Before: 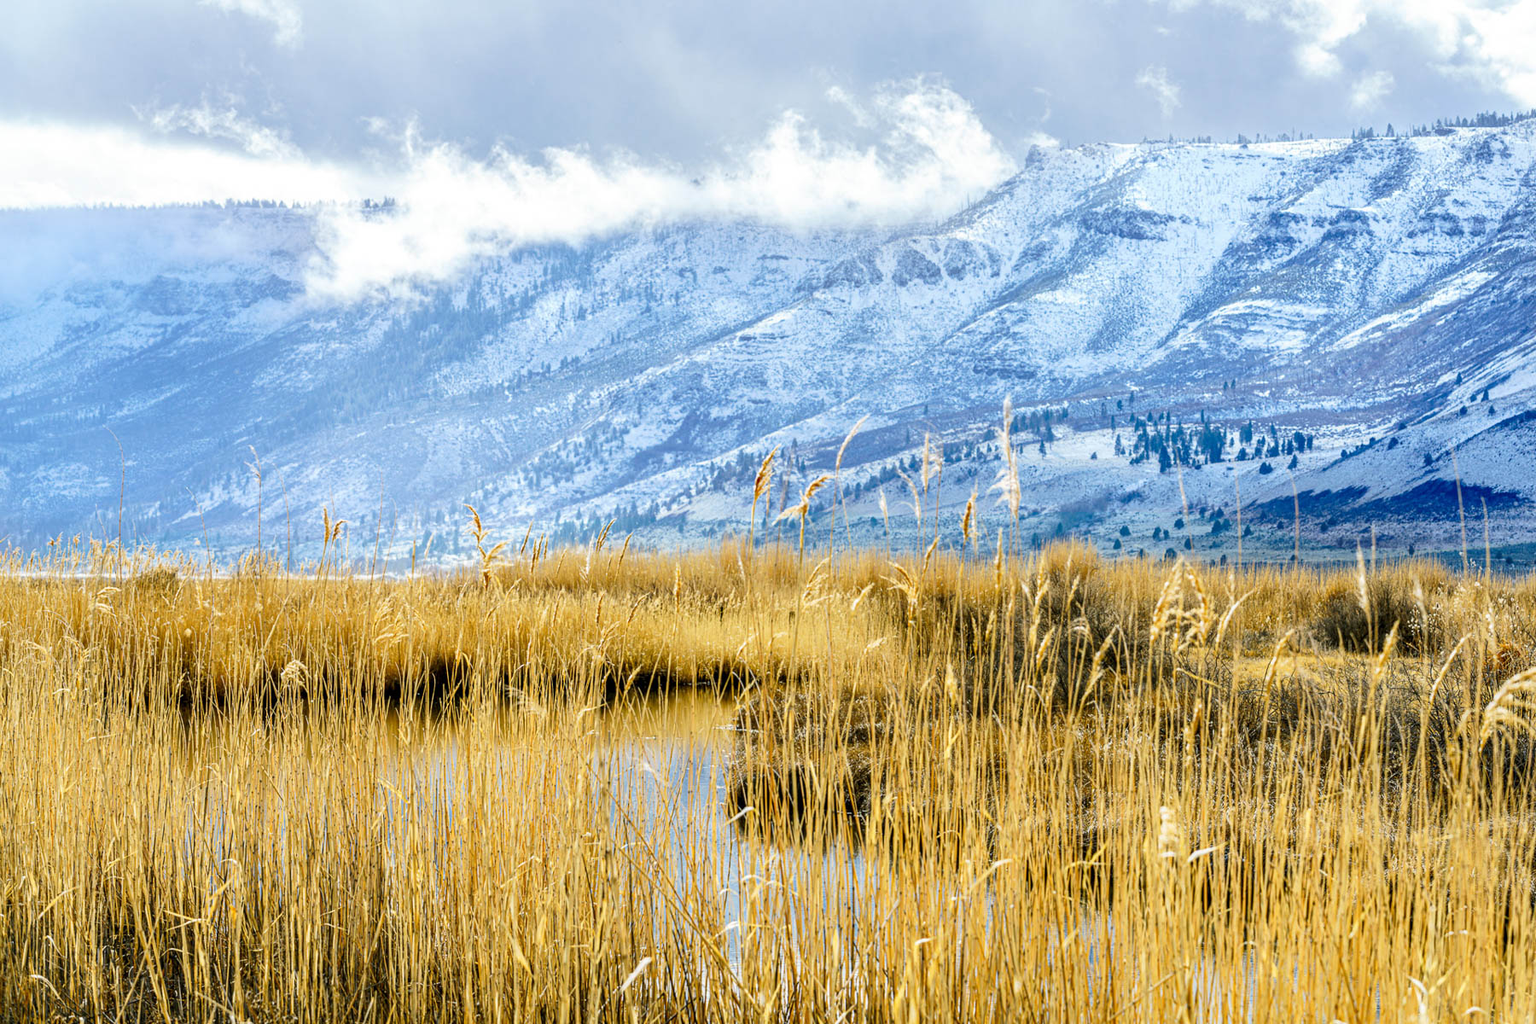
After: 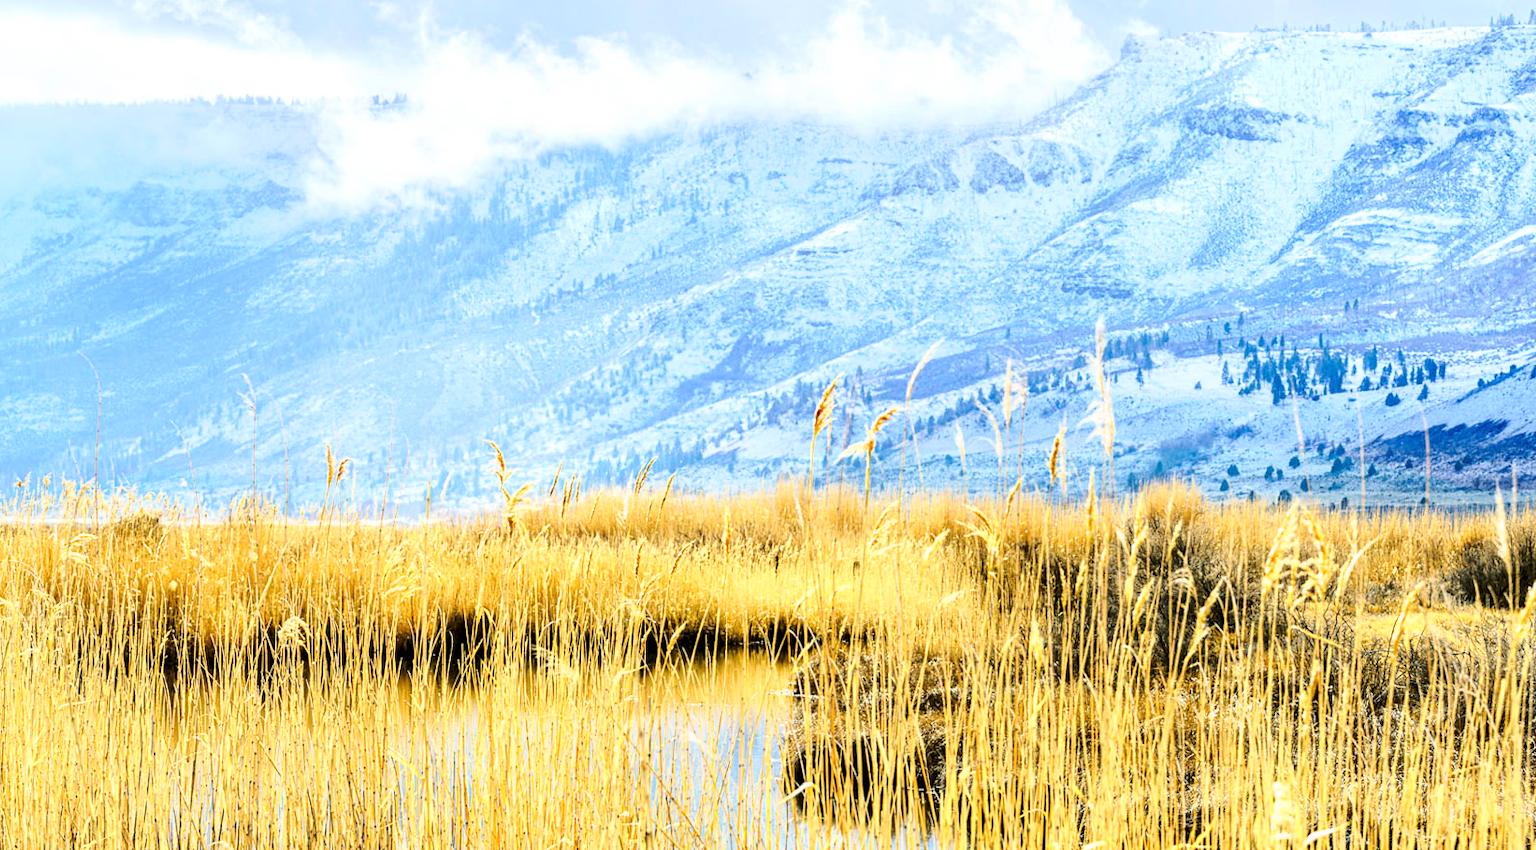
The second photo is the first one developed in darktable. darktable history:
crop and rotate: left 2.286%, top 11.325%, right 9.27%, bottom 15.242%
base curve: curves: ch0 [(0, 0) (0.028, 0.03) (0.121, 0.232) (0.46, 0.748) (0.859, 0.968) (1, 1)], preserve colors average RGB
